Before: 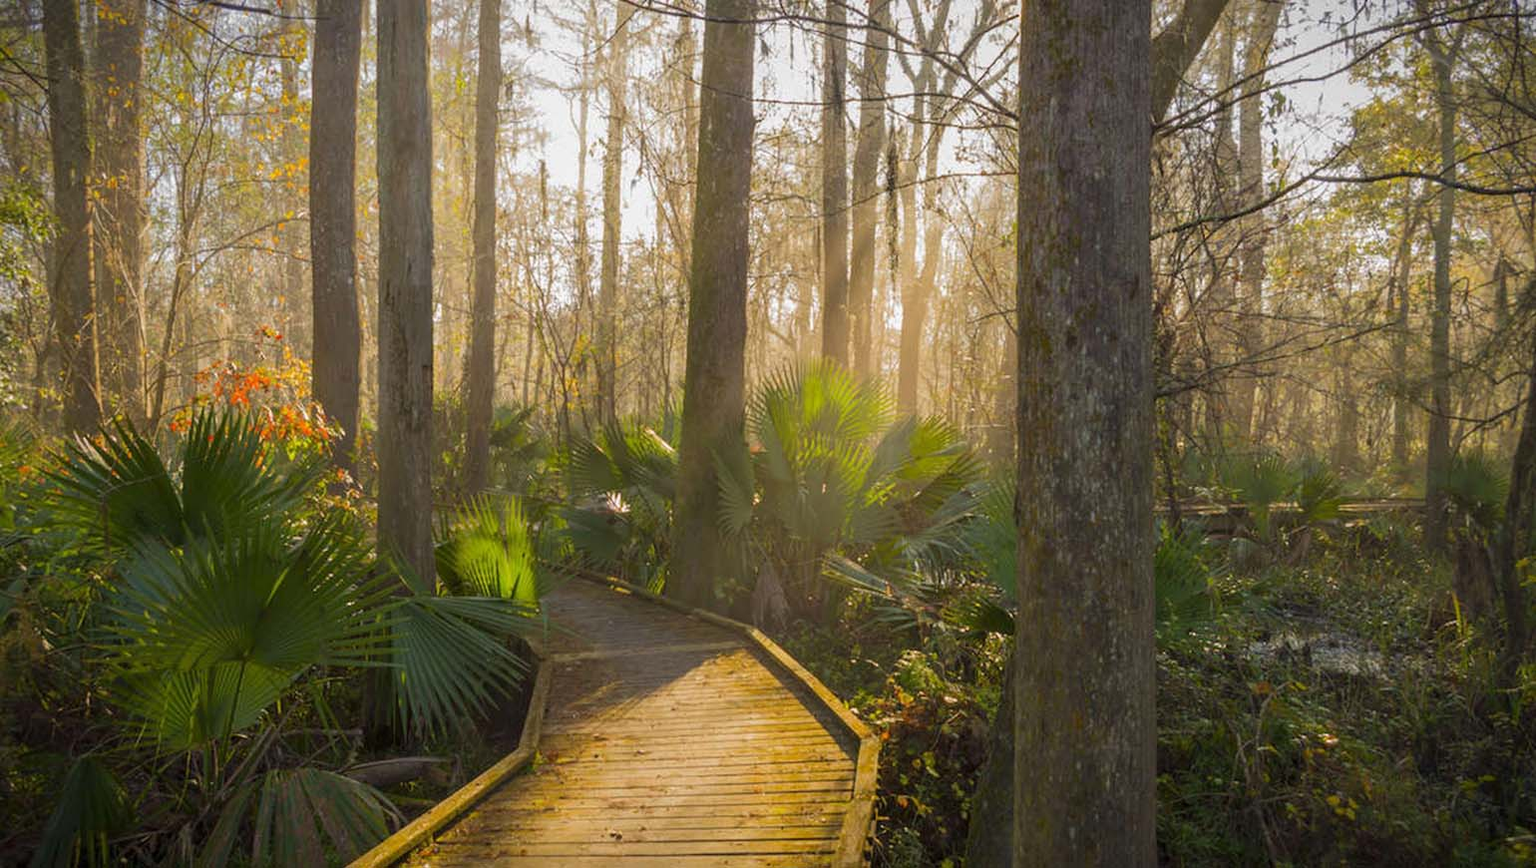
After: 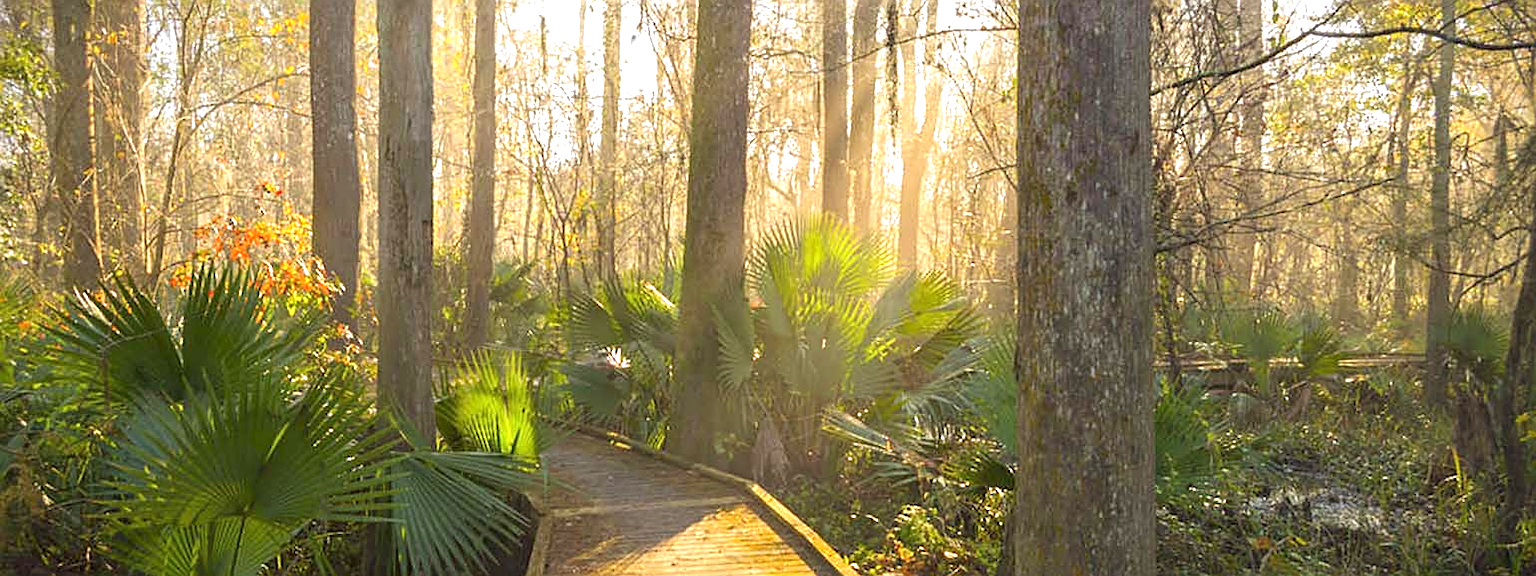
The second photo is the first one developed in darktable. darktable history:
exposure: exposure 0.95 EV, compensate highlight preservation false
sharpen: on, module defaults
crop: top 16.727%, bottom 16.727%
